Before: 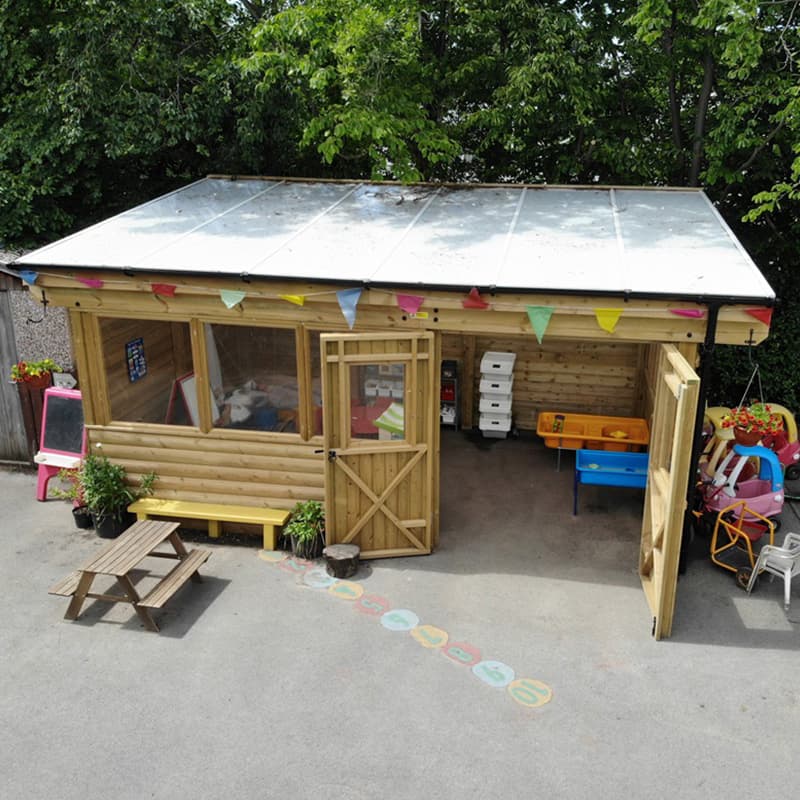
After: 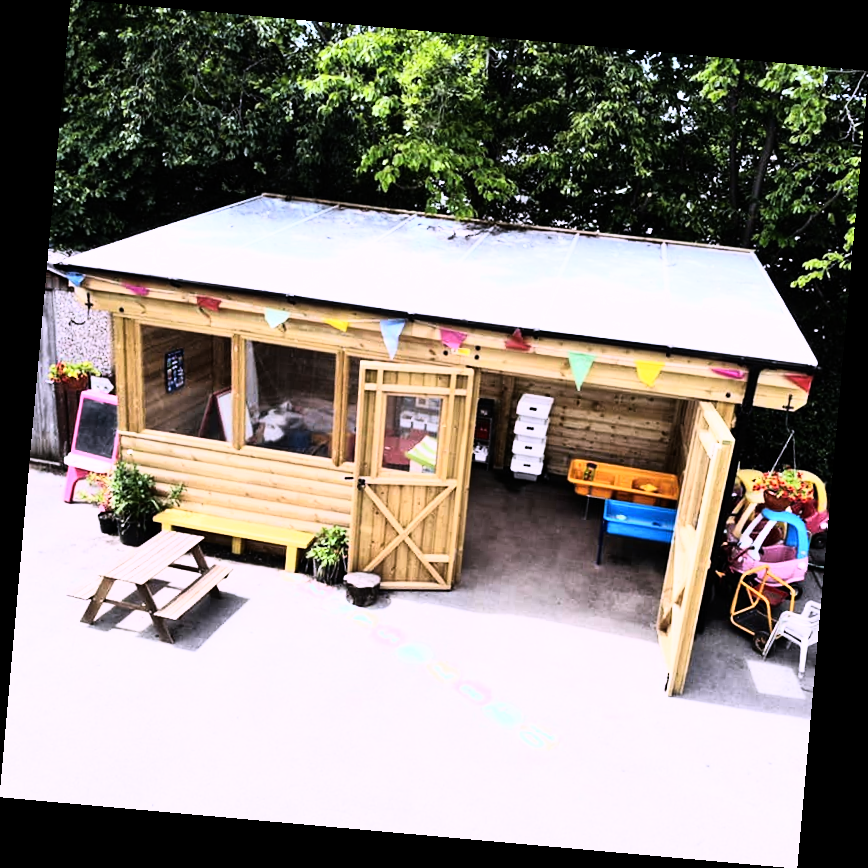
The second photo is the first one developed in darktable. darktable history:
rgb curve: curves: ch0 [(0, 0) (0.21, 0.15) (0.24, 0.21) (0.5, 0.75) (0.75, 0.96) (0.89, 0.99) (1, 1)]; ch1 [(0, 0.02) (0.21, 0.13) (0.25, 0.2) (0.5, 0.67) (0.75, 0.9) (0.89, 0.97) (1, 1)]; ch2 [(0, 0.02) (0.21, 0.13) (0.25, 0.2) (0.5, 0.67) (0.75, 0.9) (0.89, 0.97) (1, 1)], compensate middle gray true
shadows and highlights: shadows 0, highlights 40
white balance: red 1.042, blue 1.17
rotate and perspective: rotation 5.12°, automatic cropping off
